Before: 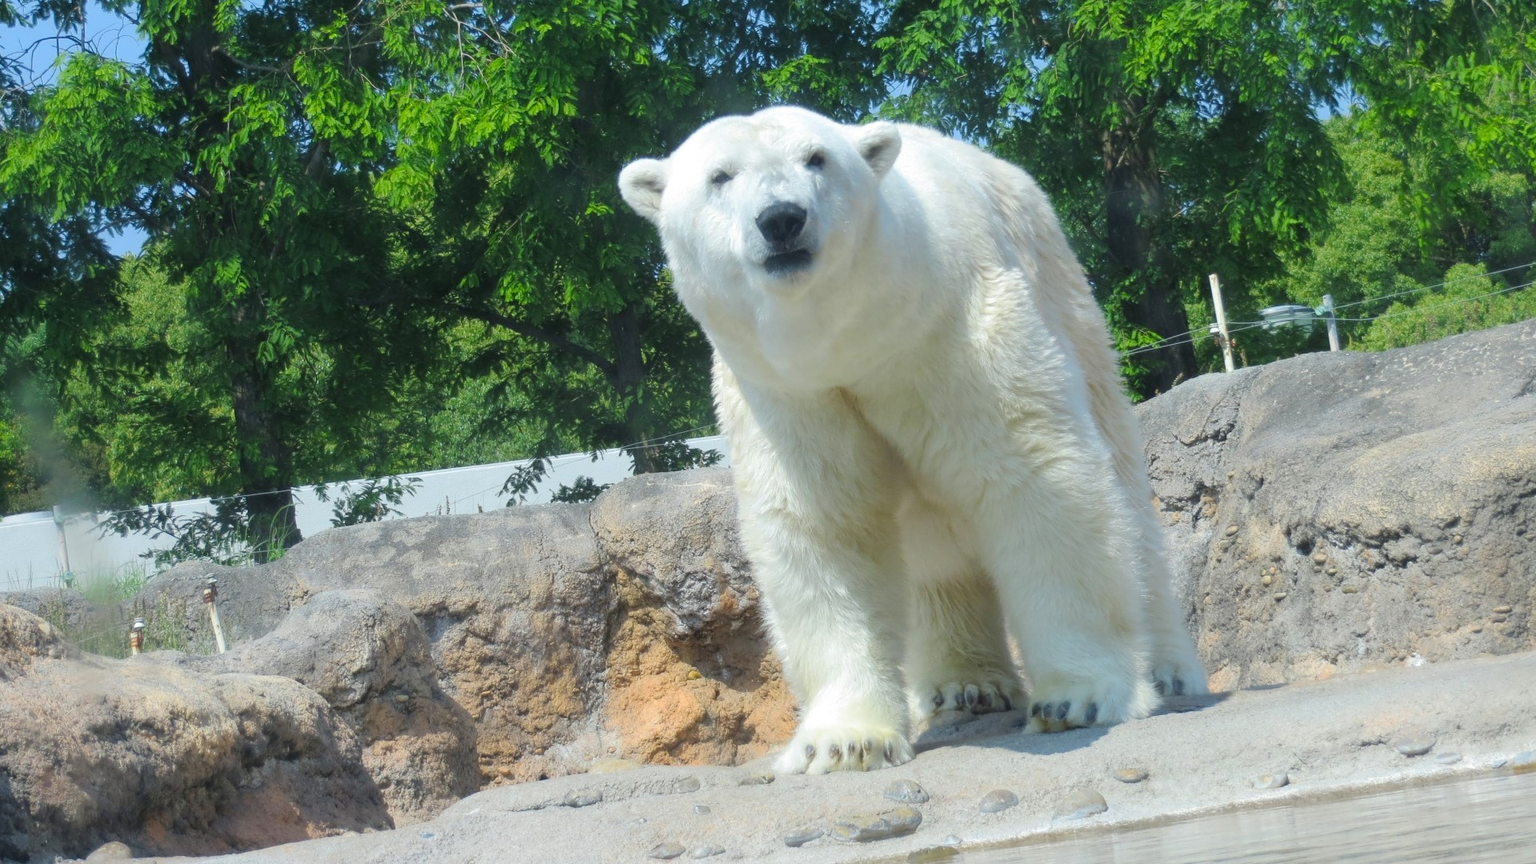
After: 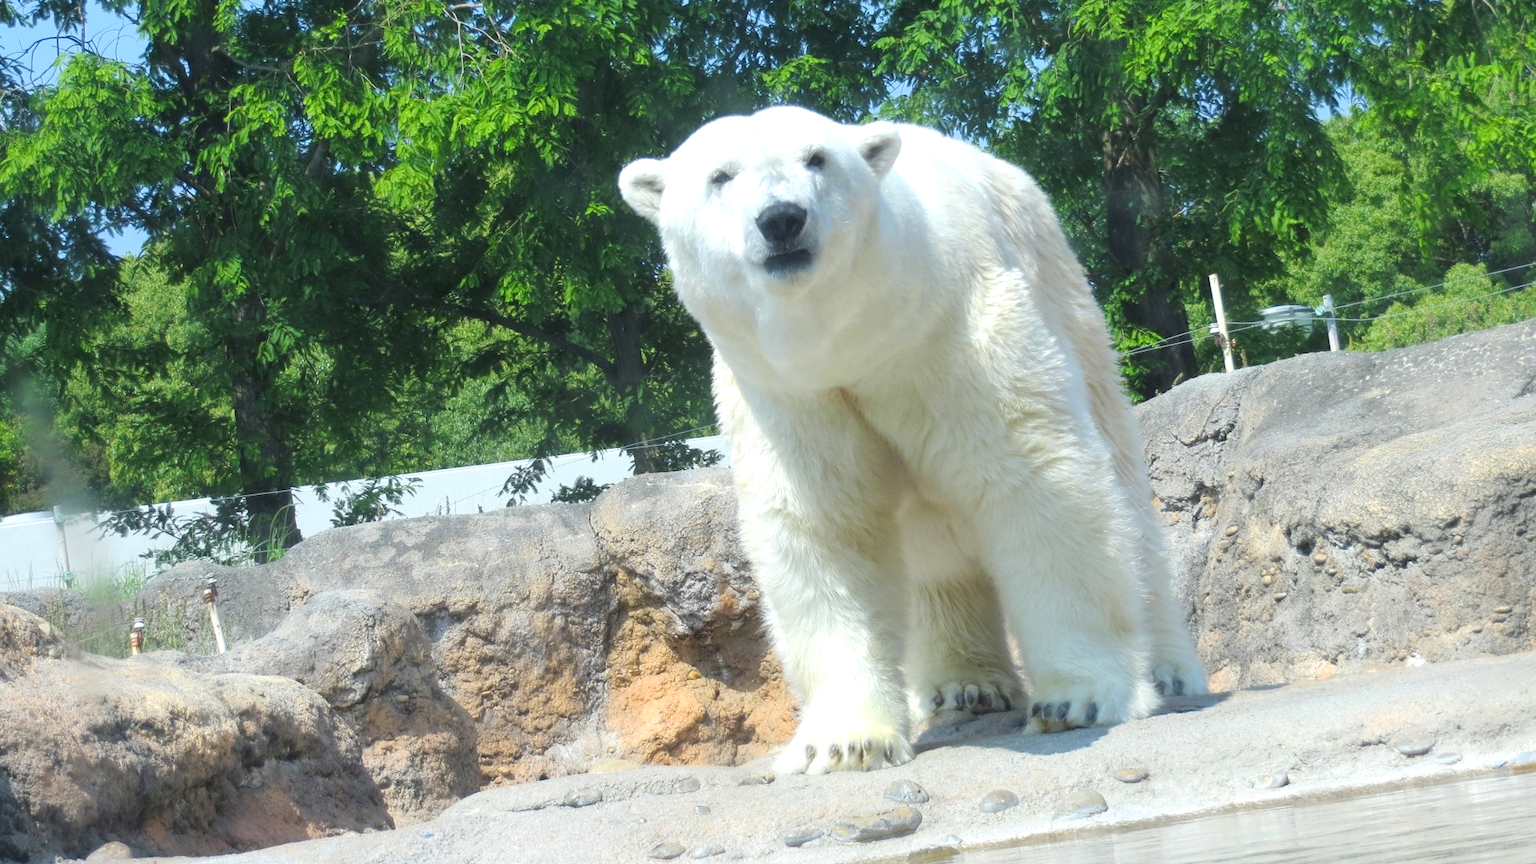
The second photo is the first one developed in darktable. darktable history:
contrast brightness saturation: saturation -0.05
exposure: exposure 0.4 EV, compensate highlight preservation false
